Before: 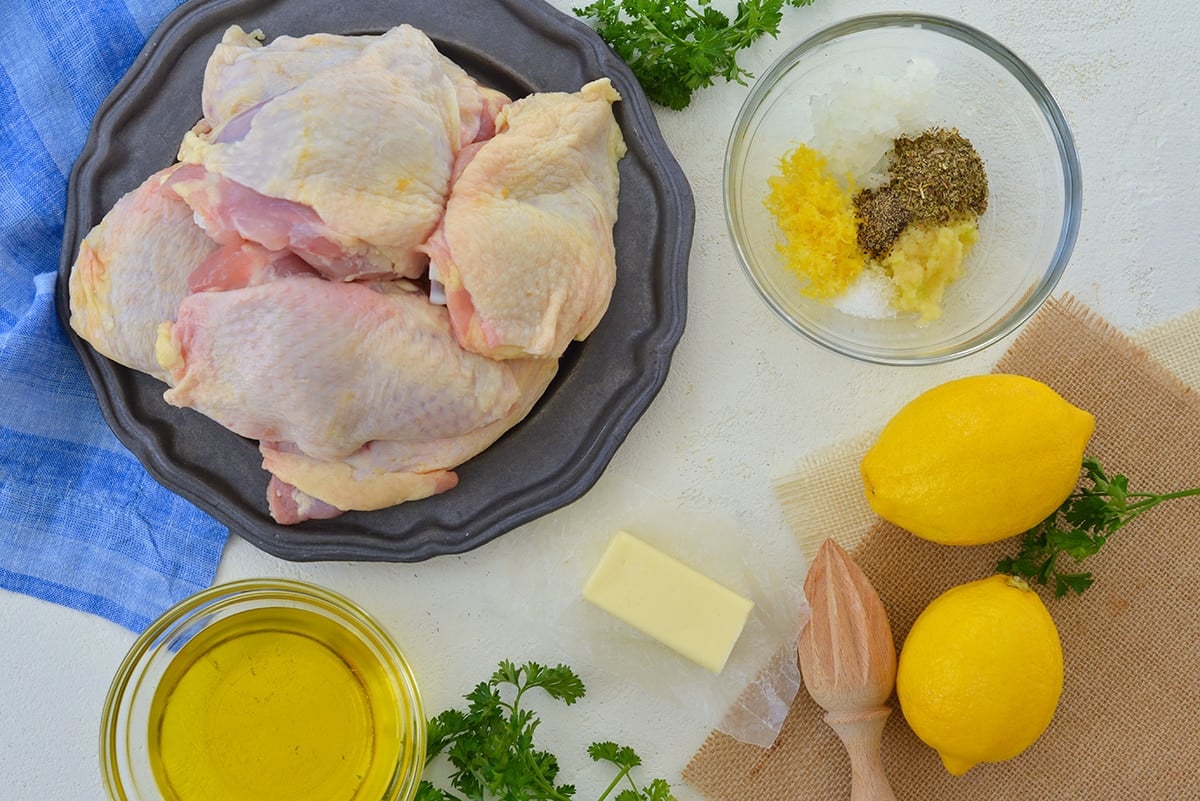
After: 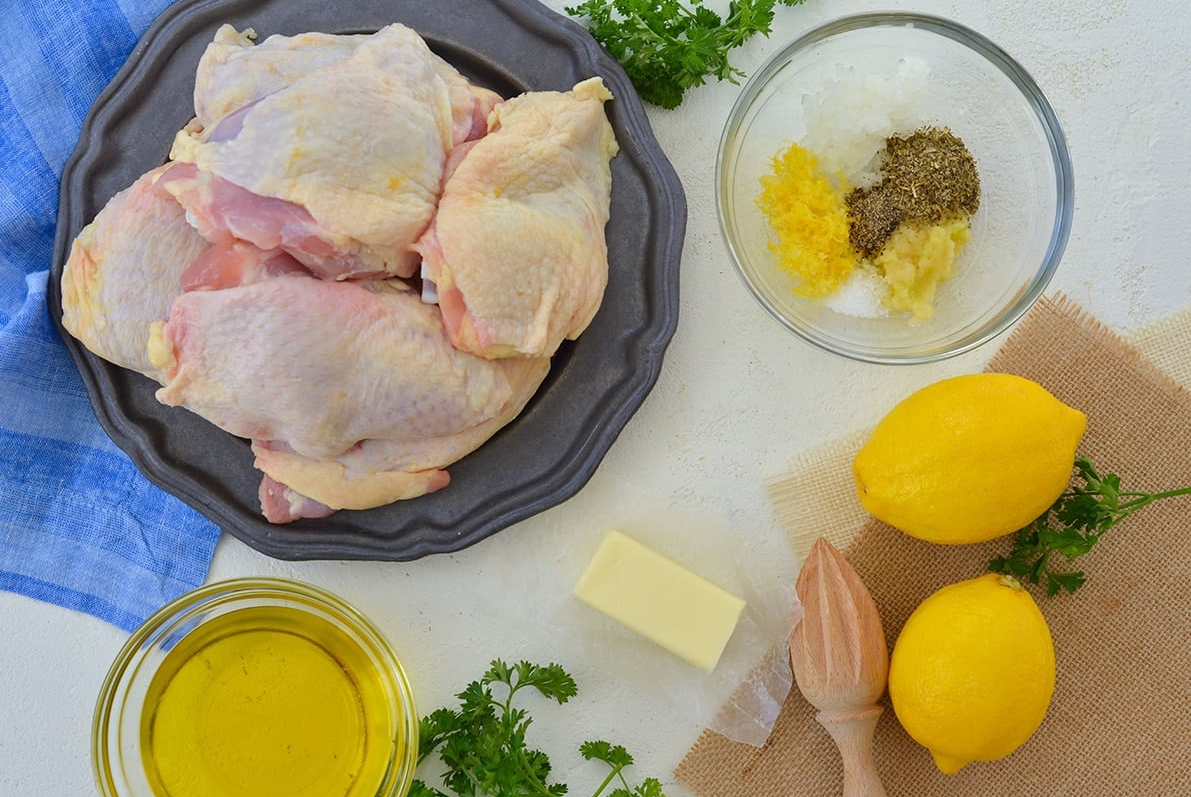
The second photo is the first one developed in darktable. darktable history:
crop and rotate: left 0.715%, top 0.203%, bottom 0.263%
